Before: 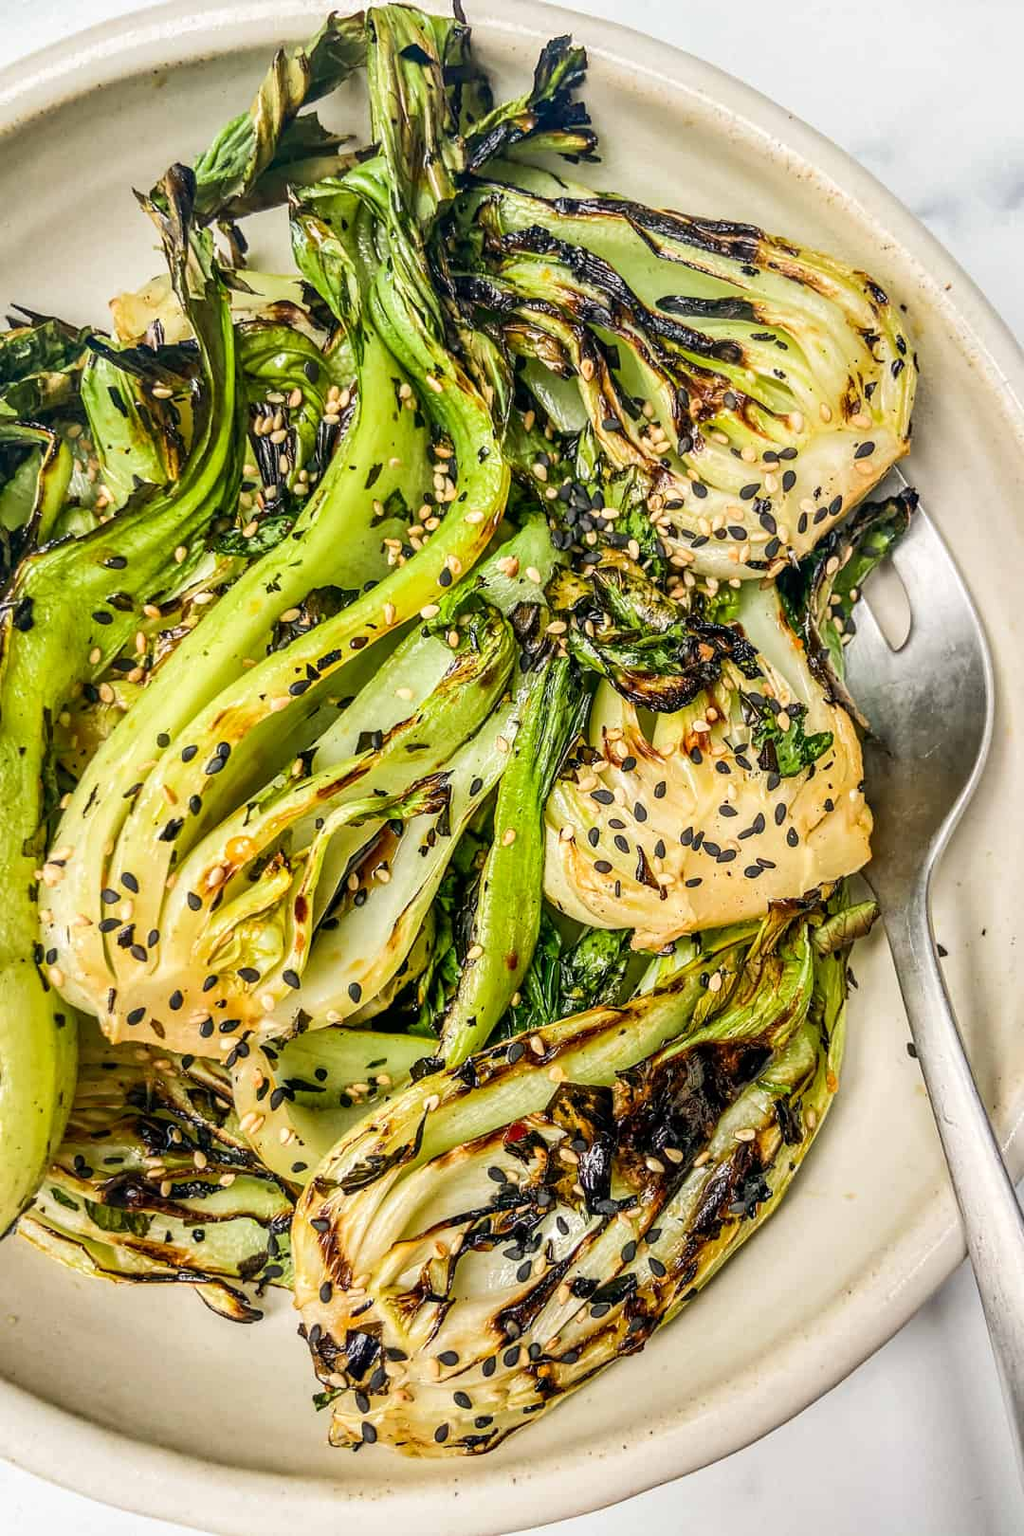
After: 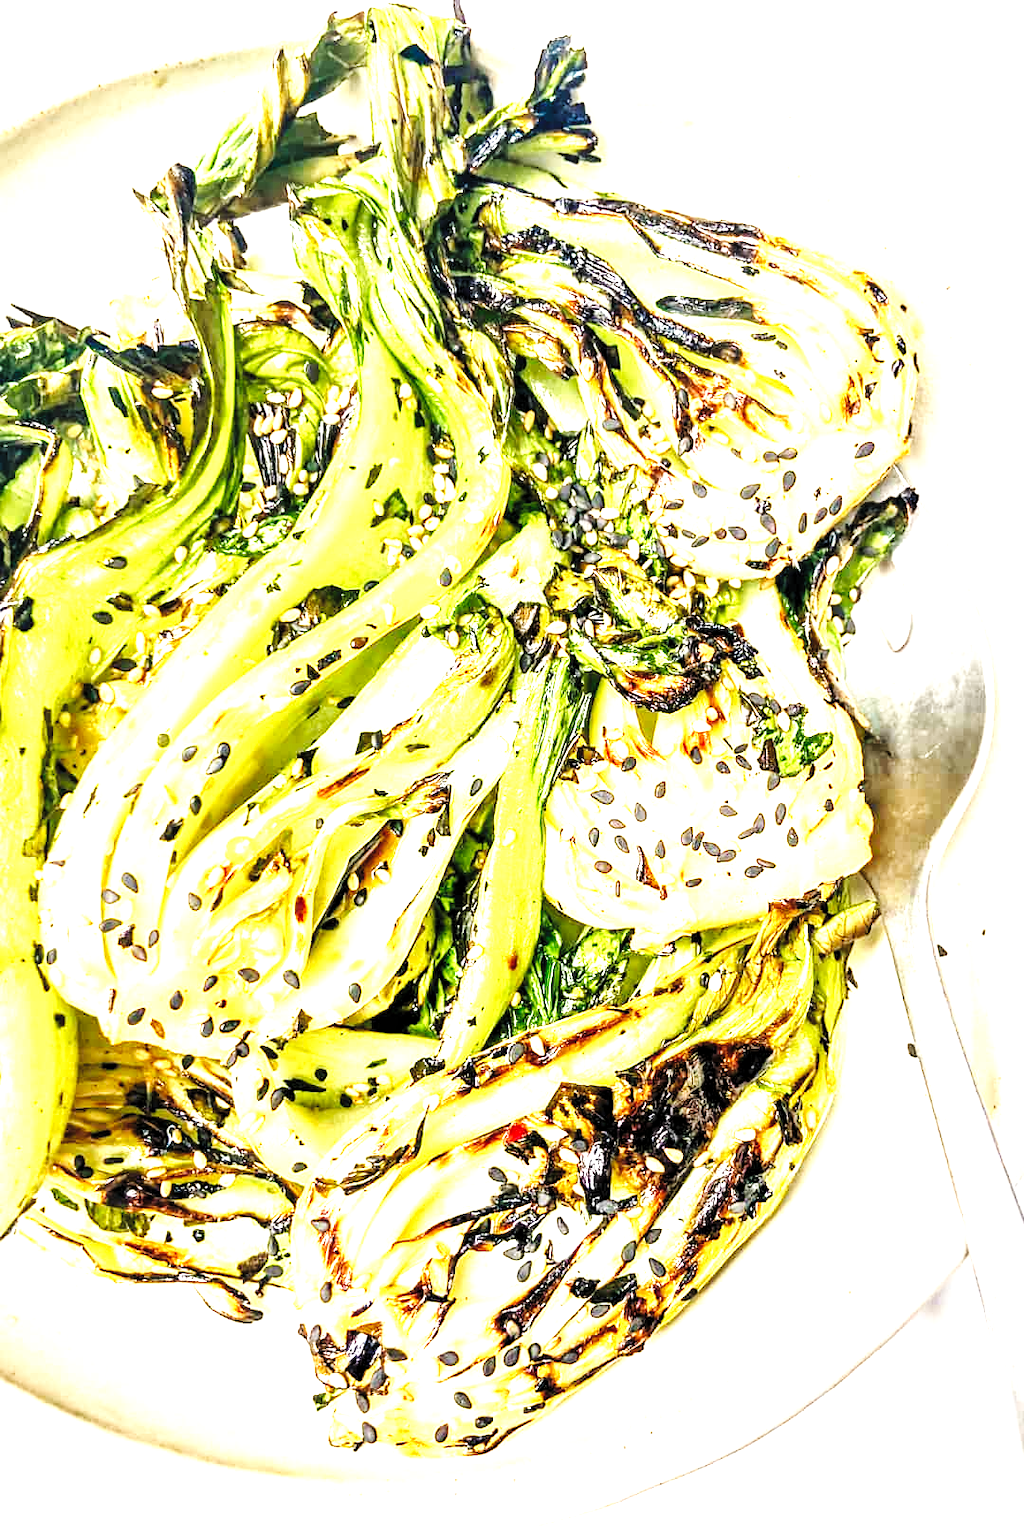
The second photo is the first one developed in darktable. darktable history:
exposure: black level correction -0.002, exposure 0.714 EV, compensate highlight preservation false
levels: levels [0.062, 0.494, 0.925]
base curve: curves: ch0 [(0, 0) (0.018, 0.026) (0.143, 0.37) (0.33, 0.731) (0.458, 0.853) (0.735, 0.965) (0.905, 0.986) (1, 1)], preserve colors none
